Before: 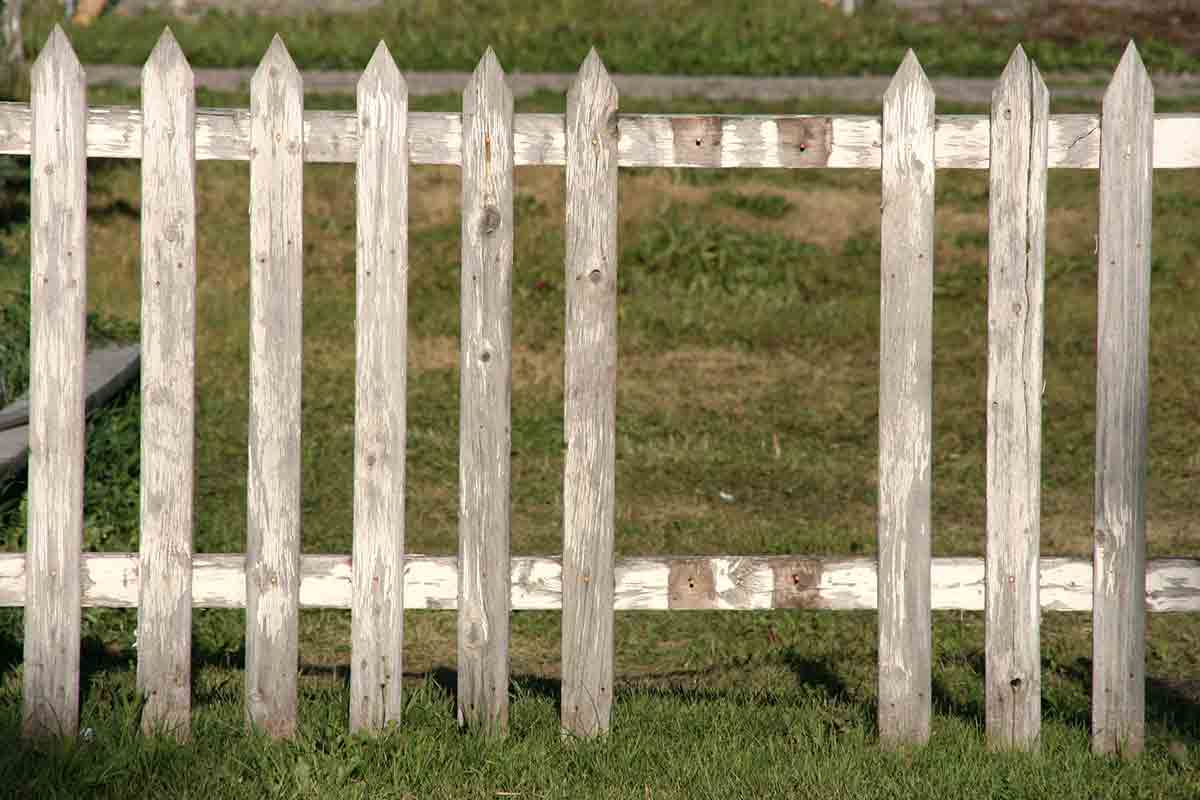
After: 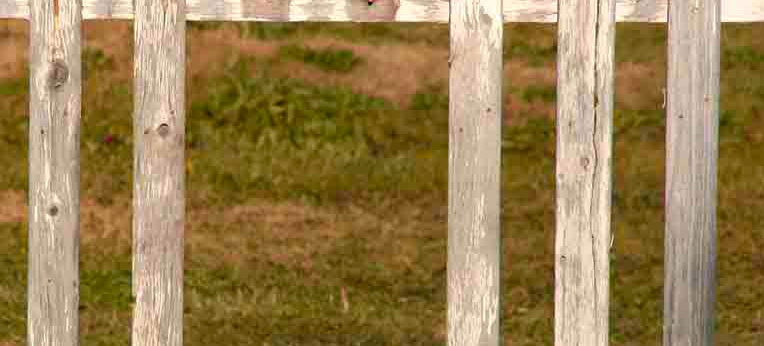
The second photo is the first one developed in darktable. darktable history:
color zones: curves: ch1 [(0.24, 0.629) (0.75, 0.5)]; ch2 [(0.255, 0.454) (0.745, 0.491)], mix 102.12%
crop: left 36.005%, top 18.293%, right 0.31%, bottom 38.444%
